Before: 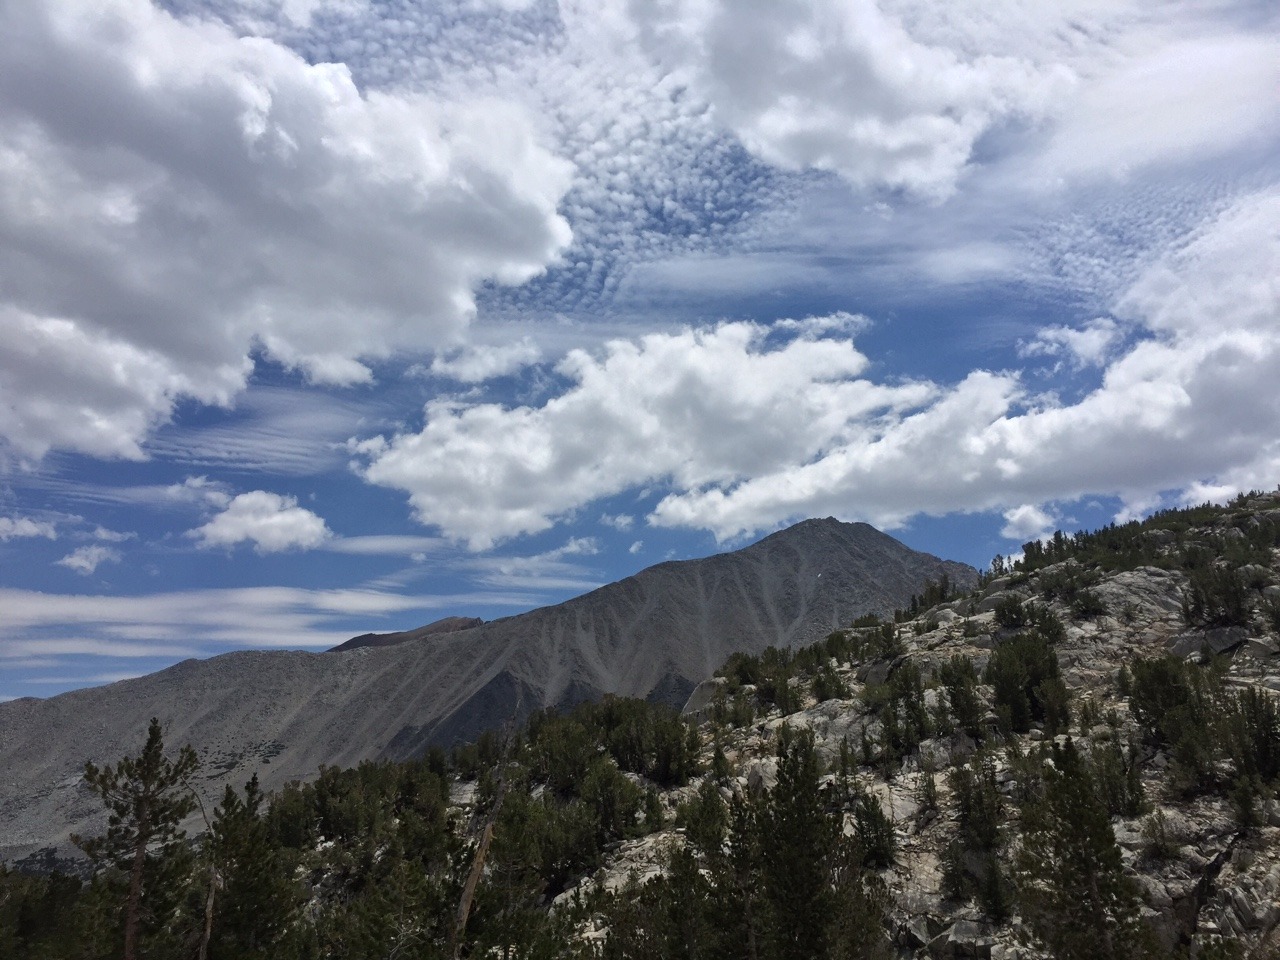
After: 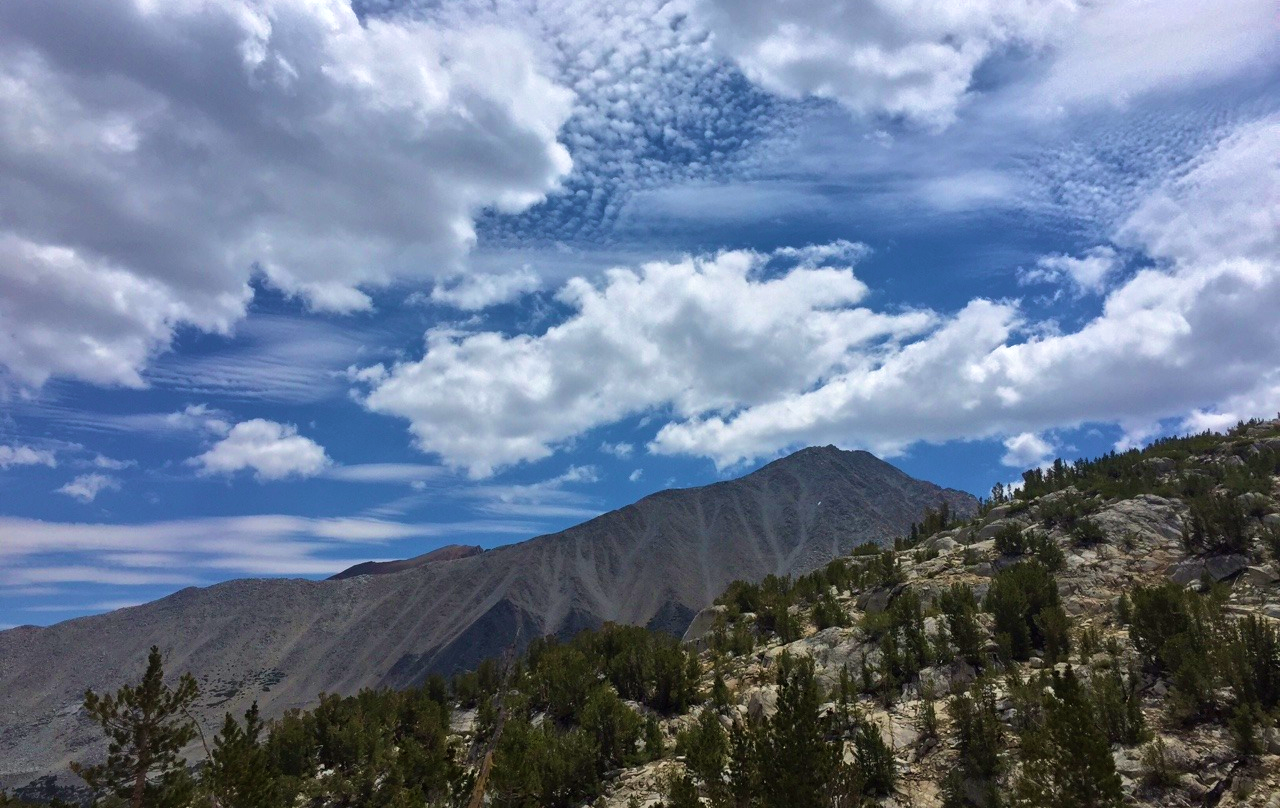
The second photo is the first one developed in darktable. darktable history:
velvia: strength 73.64%
shadows and highlights: shadows 11.72, white point adjustment 1.26, soften with gaussian
crop: top 7.582%, bottom 8.211%
